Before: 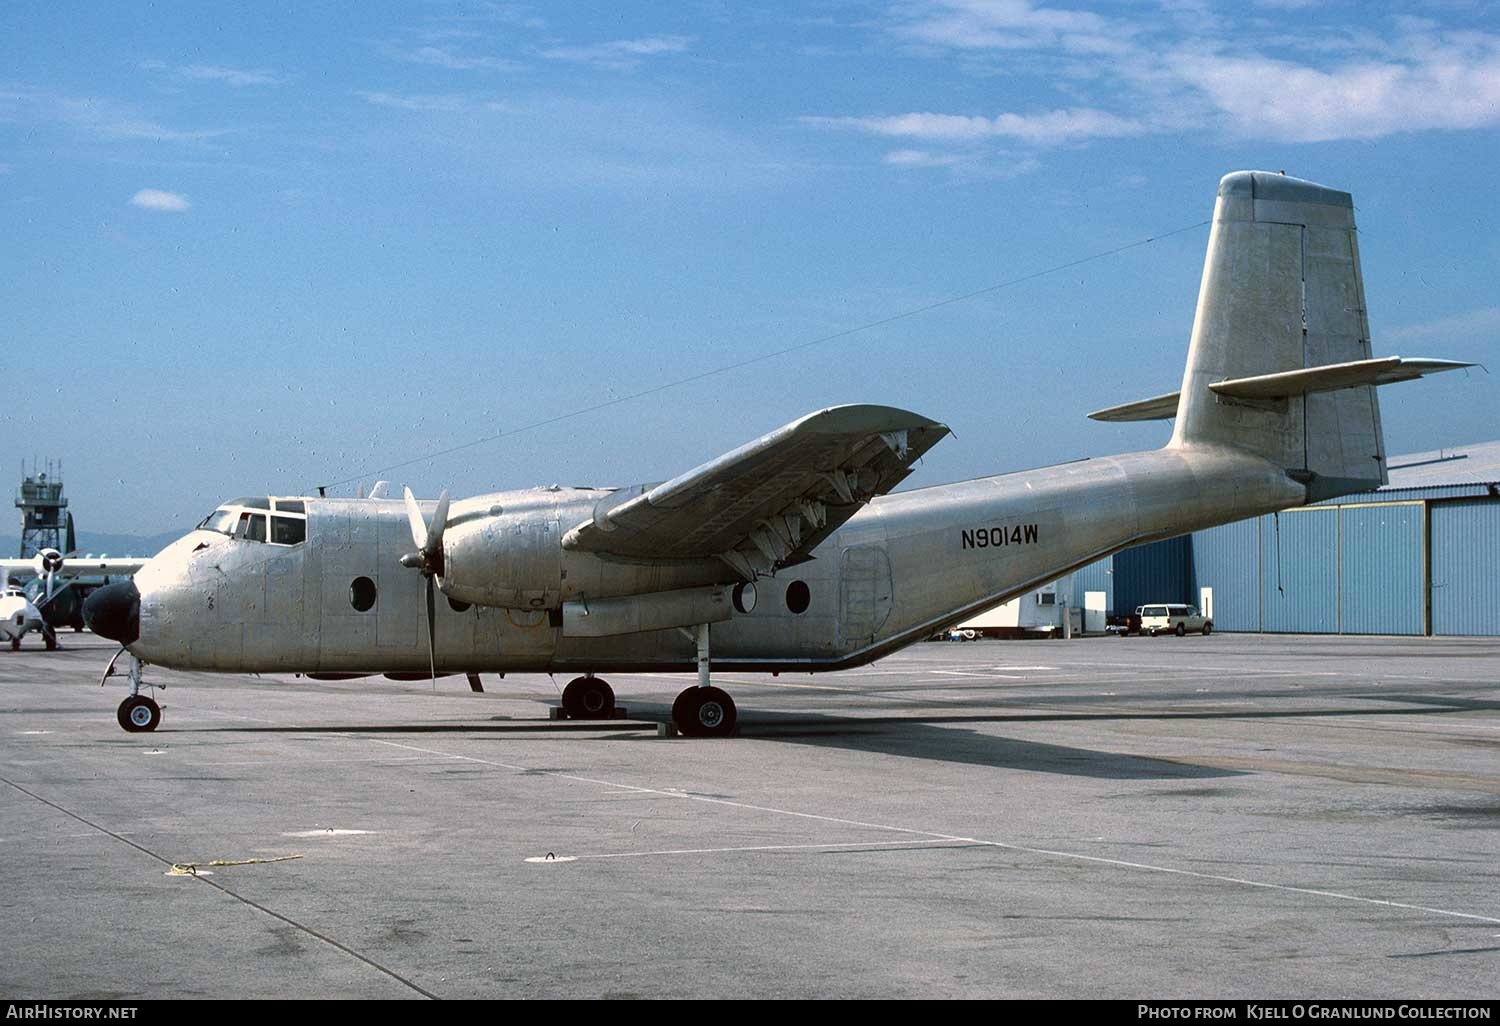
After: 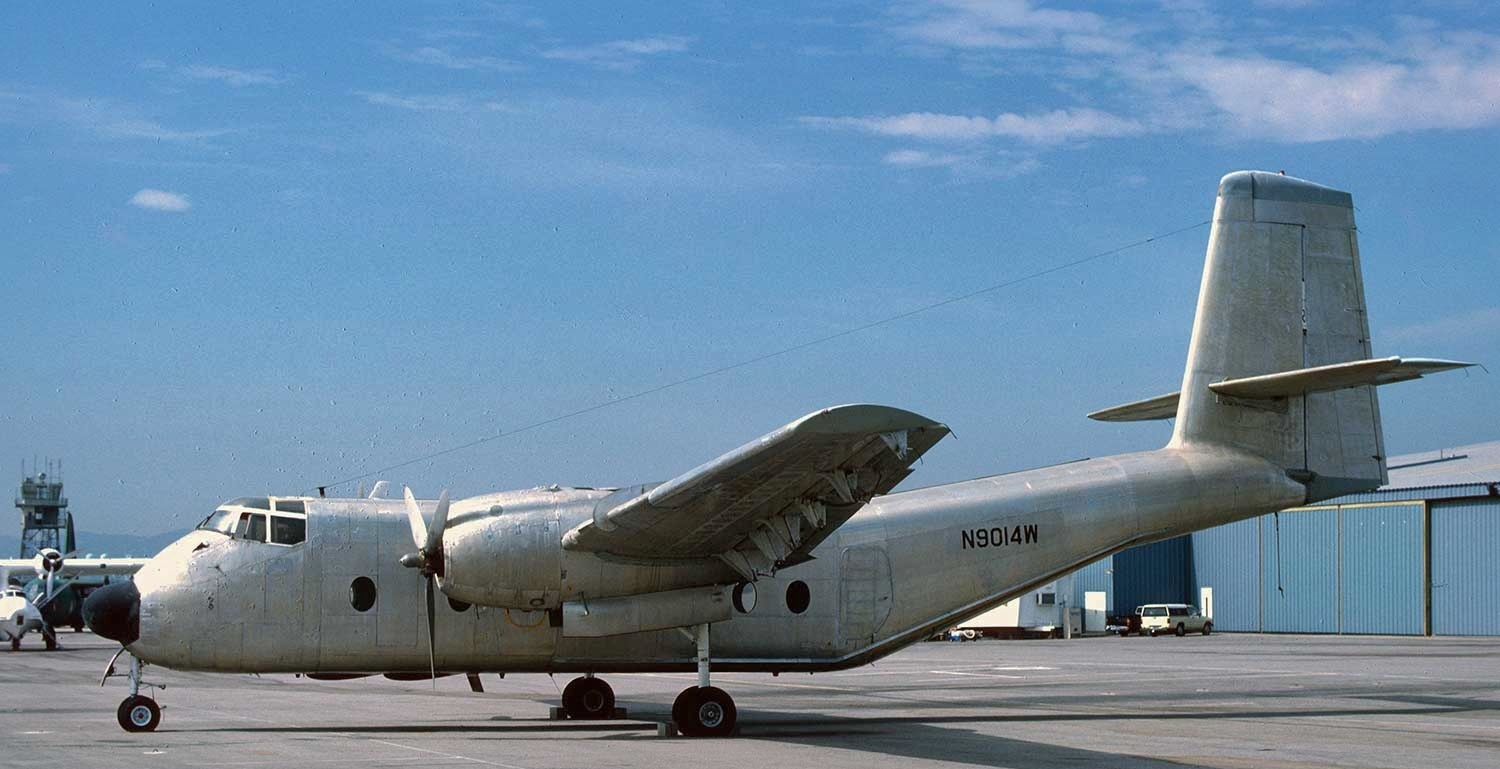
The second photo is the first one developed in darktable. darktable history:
crop: bottom 24.992%
shadows and highlights: shadows 39.34, highlights -59.96
